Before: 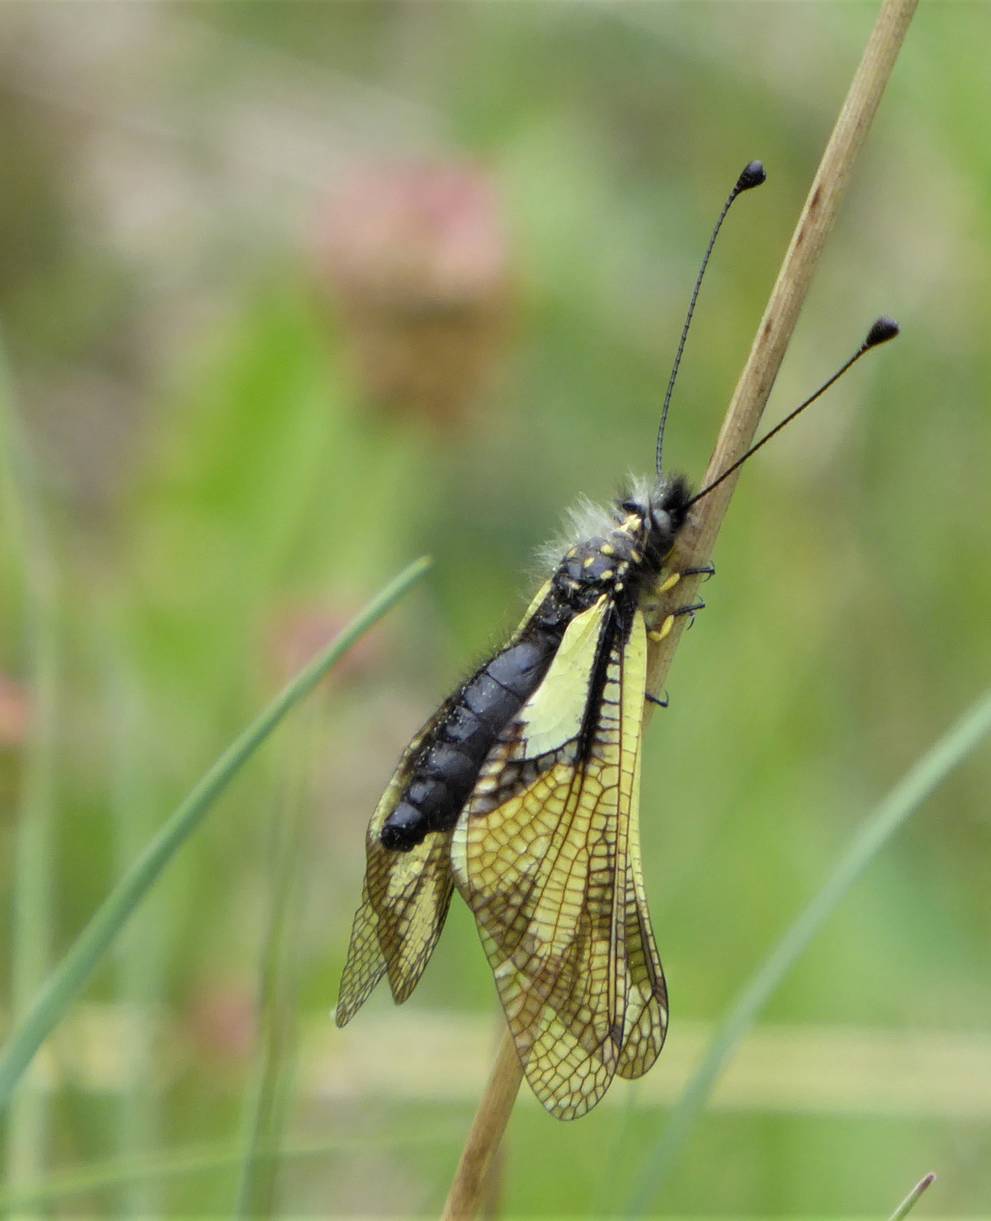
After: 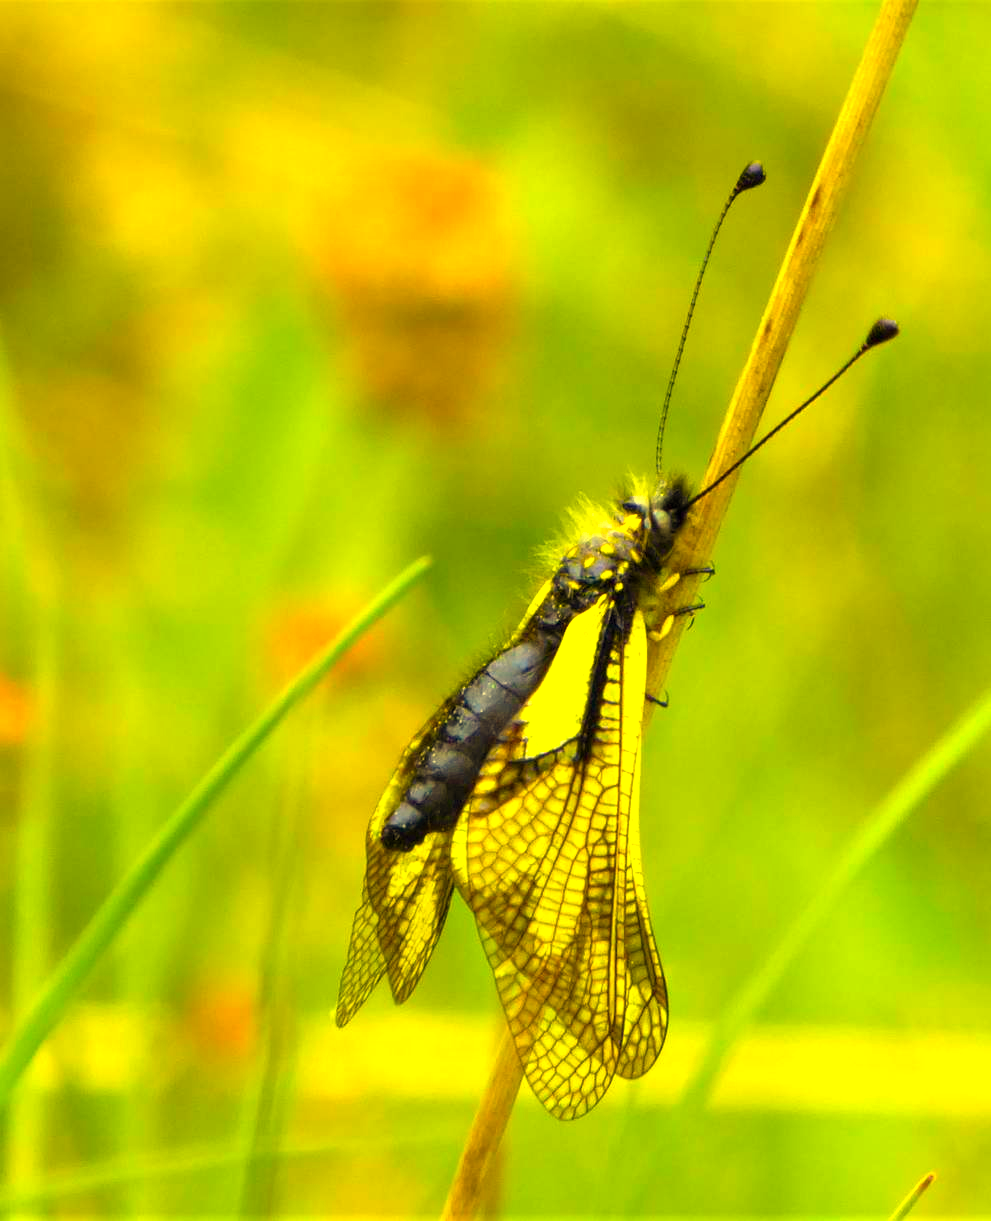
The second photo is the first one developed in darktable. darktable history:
white balance: red 1.08, blue 0.791
color balance rgb: linear chroma grading › global chroma 42%, perceptual saturation grading › global saturation 42%, perceptual brilliance grading › global brilliance 25%, global vibrance 33%
